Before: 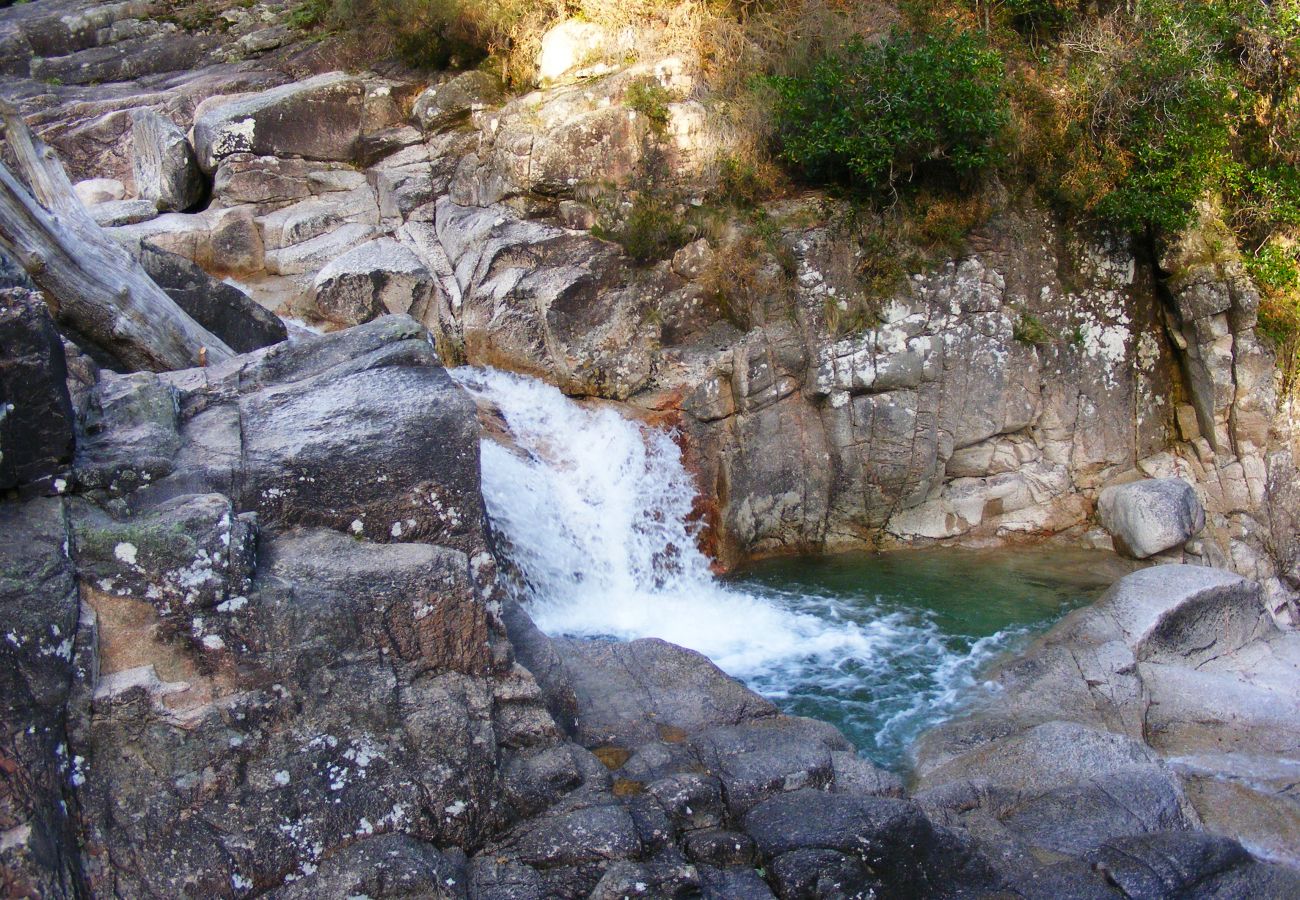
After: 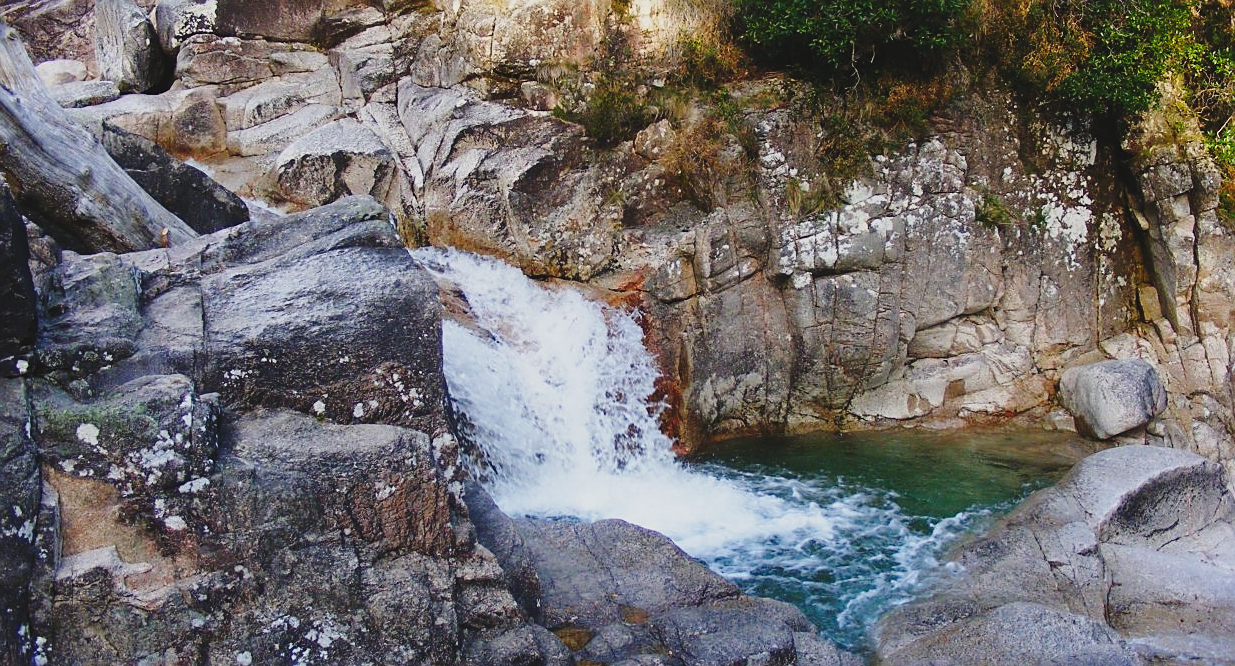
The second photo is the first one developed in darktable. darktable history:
sharpen: on, module defaults
shadows and highlights: shadows 4.1, highlights -17.6, soften with gaussian
base curve: curves: ch0 [(0, 0) (0.028, 0.03) (0.121, 0.232) (0.46, 0.748) (0.859, 0.968) (1, 1)], preserve colors none
exposure: black level correction -0.016, exposure -1.018 EV, compensate highlight preservation false
crop and rotate: left 2.991%, top 13.302%, right 1.981%, bottom 12.636%
